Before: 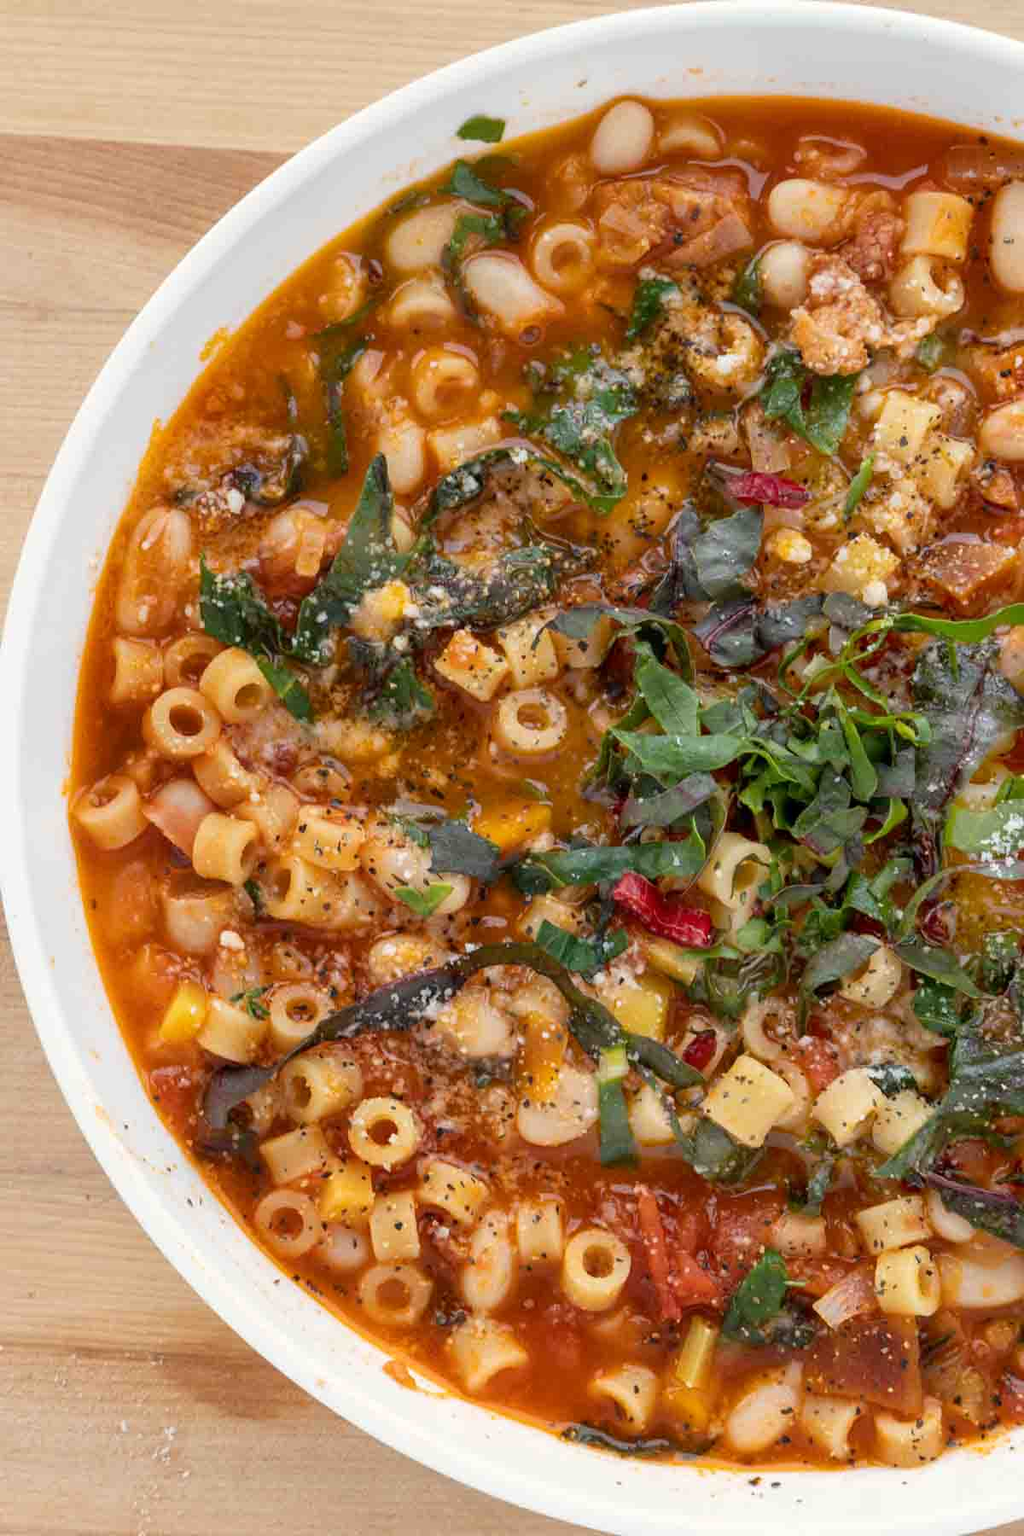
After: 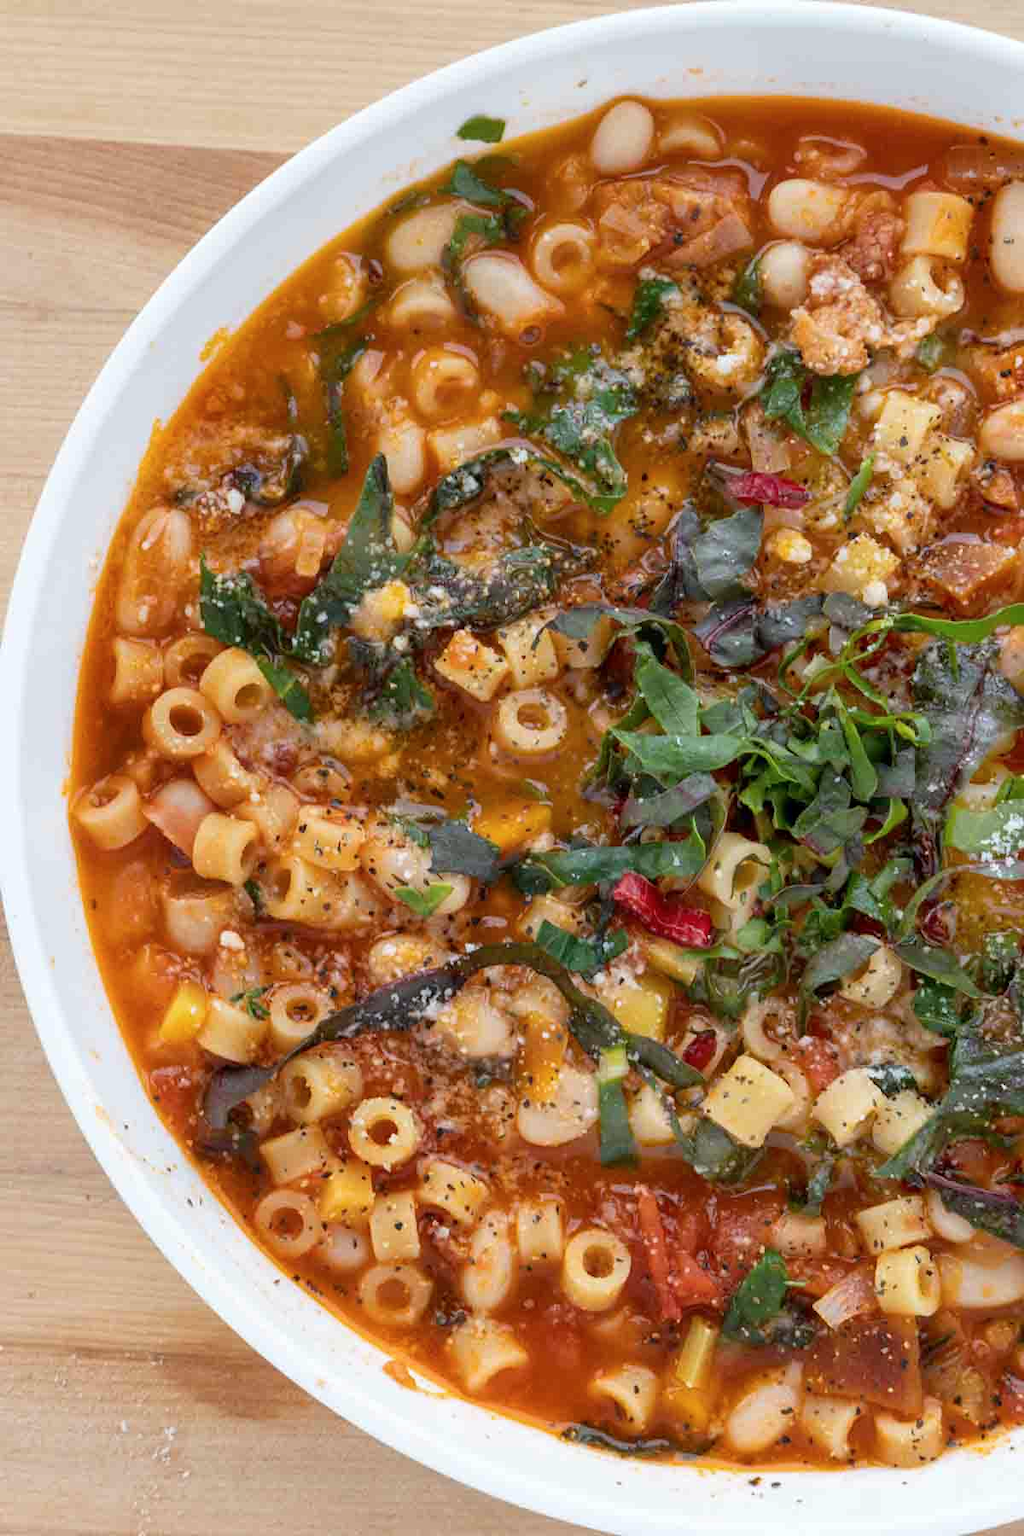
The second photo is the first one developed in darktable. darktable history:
color calibration: x 0.355, y 0.367, temperature 4700.38 K
exposure: compensate highlight preservation false
